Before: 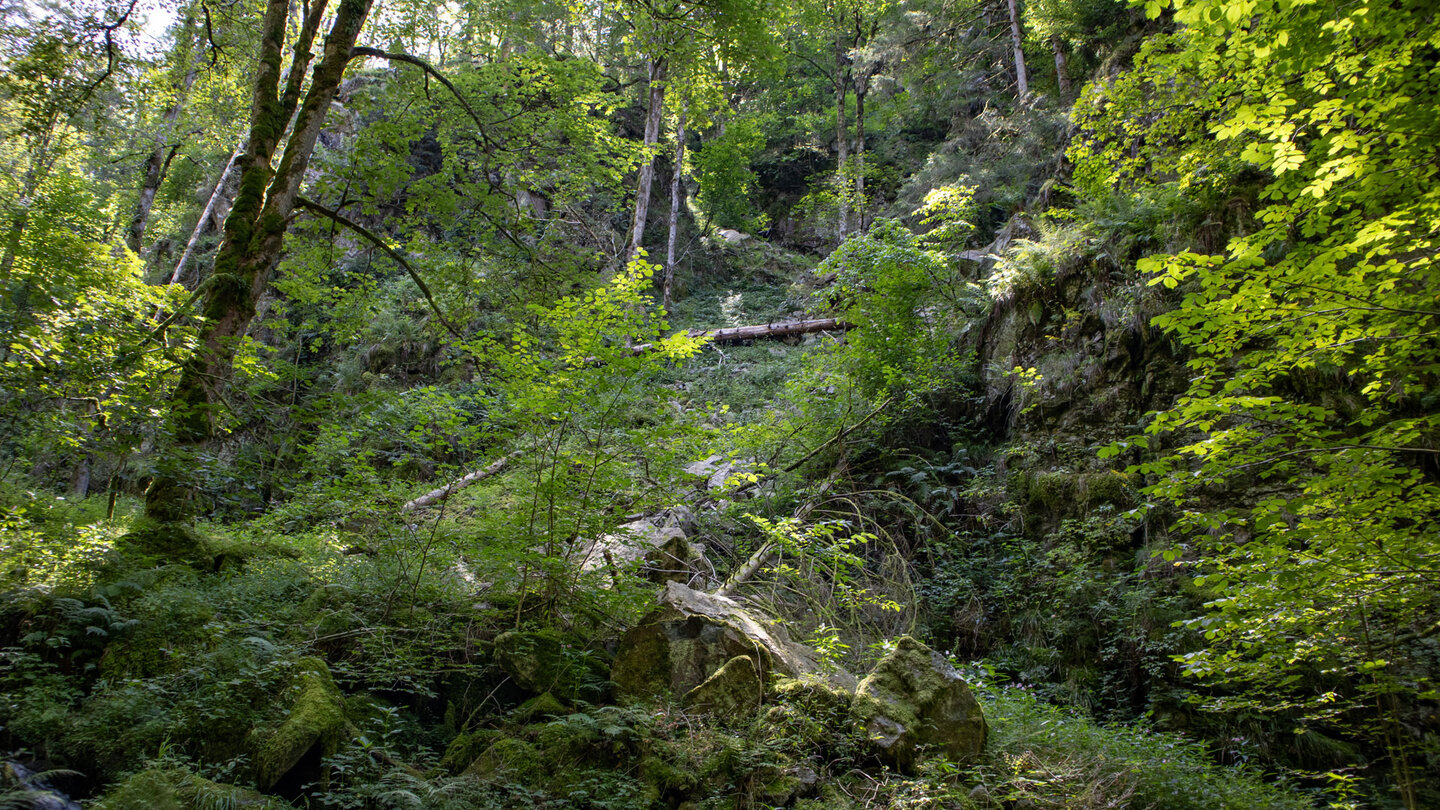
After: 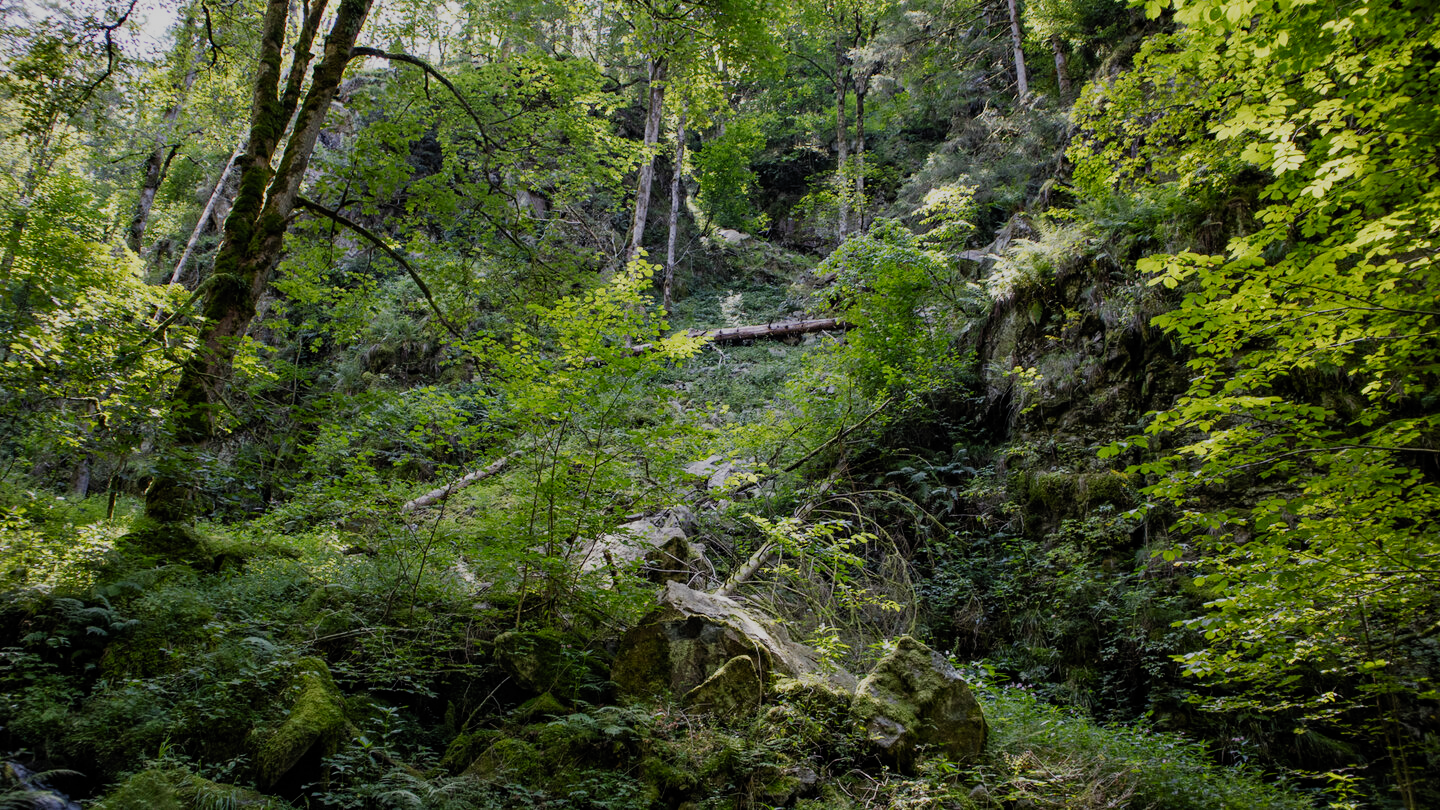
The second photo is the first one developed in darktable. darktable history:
filmic rgb: black relative exposure -7.65 EV, white relative exposure 4.56 EV, hardness 3.61, contrast 1.055, preserve chrominance no, color science v5 (2021), iterations of high-quality reconstruction 0, contrast in shadows safe, contrast in highlights safe
